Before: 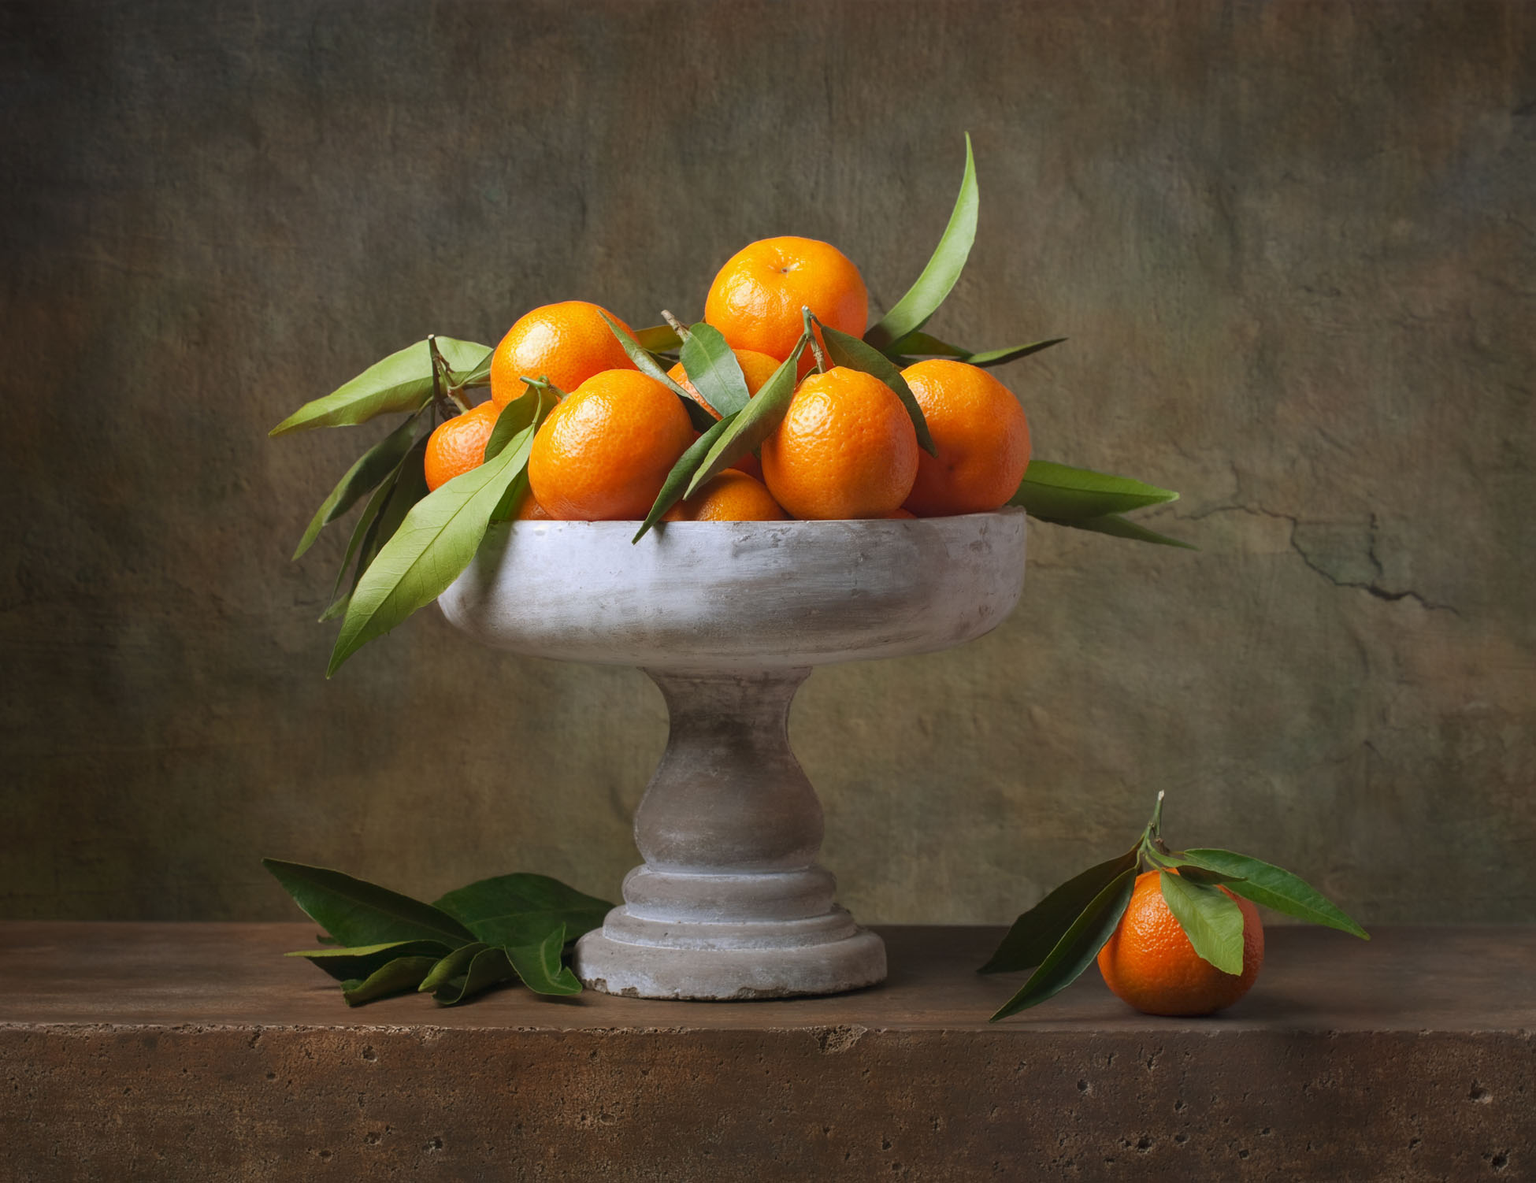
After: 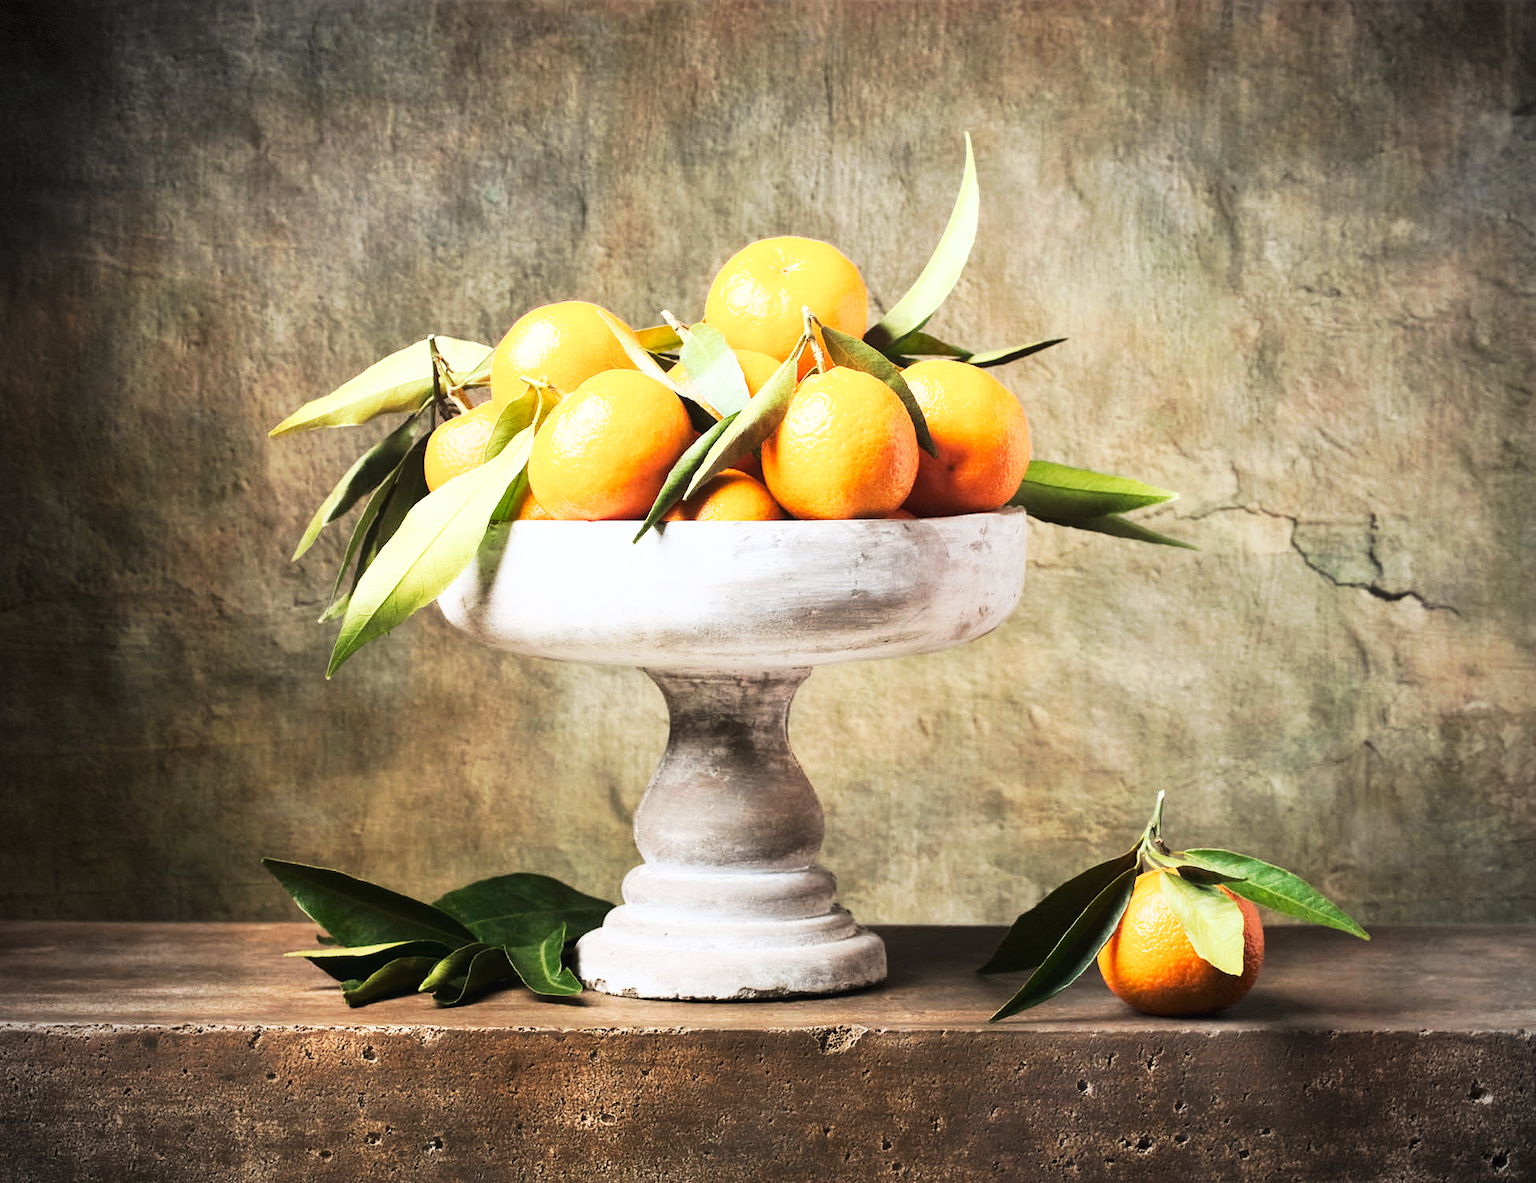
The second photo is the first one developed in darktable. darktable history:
vignetting: dithering 8-bit output, unbound false
rgb curve: curves: ch0 [(0, 0) (0.21, 0.15) (0.24, 0.21) (0.5, 0.75) (0.75, 0.96) (0.89, 0.99) (1, 1)]; ch1 [(0, 0.02) (0.21, 0.13) (0.25, 0.2) (0.5, 0.67) (0.75, 0.9) (0.89, 0.97) (1, 1)]; ch2 [(0, 0.02) (0.21, 0.13) (0.25, 0.2) (0.5, 0.67) (0.75, 0.9) (0.89, 0.97) (1, 1)], compensate middle gray true
exposure: exposure 0.127 EV, compensate highlight preservation false
tone curve: curves: ch0 [(0, 0) (0.003, 0.015) (0.011, 0.025) (0.025, 0.056) (0.044, 0.104) (0.069, 0.139) (0.1, 0.181) (0.136, 0.226) (0.177, 0.28) (0.224, 0.346) (0.277, 0.42) (0.335, 0.505) (0.399, 0.594) (0.468, 0.699) (0.543, 0.776) (0.623, 0.848) (0.709, 0.893) (0.801, 0.93) (0.898, 0.97) (1, 1)], preserve colors none
